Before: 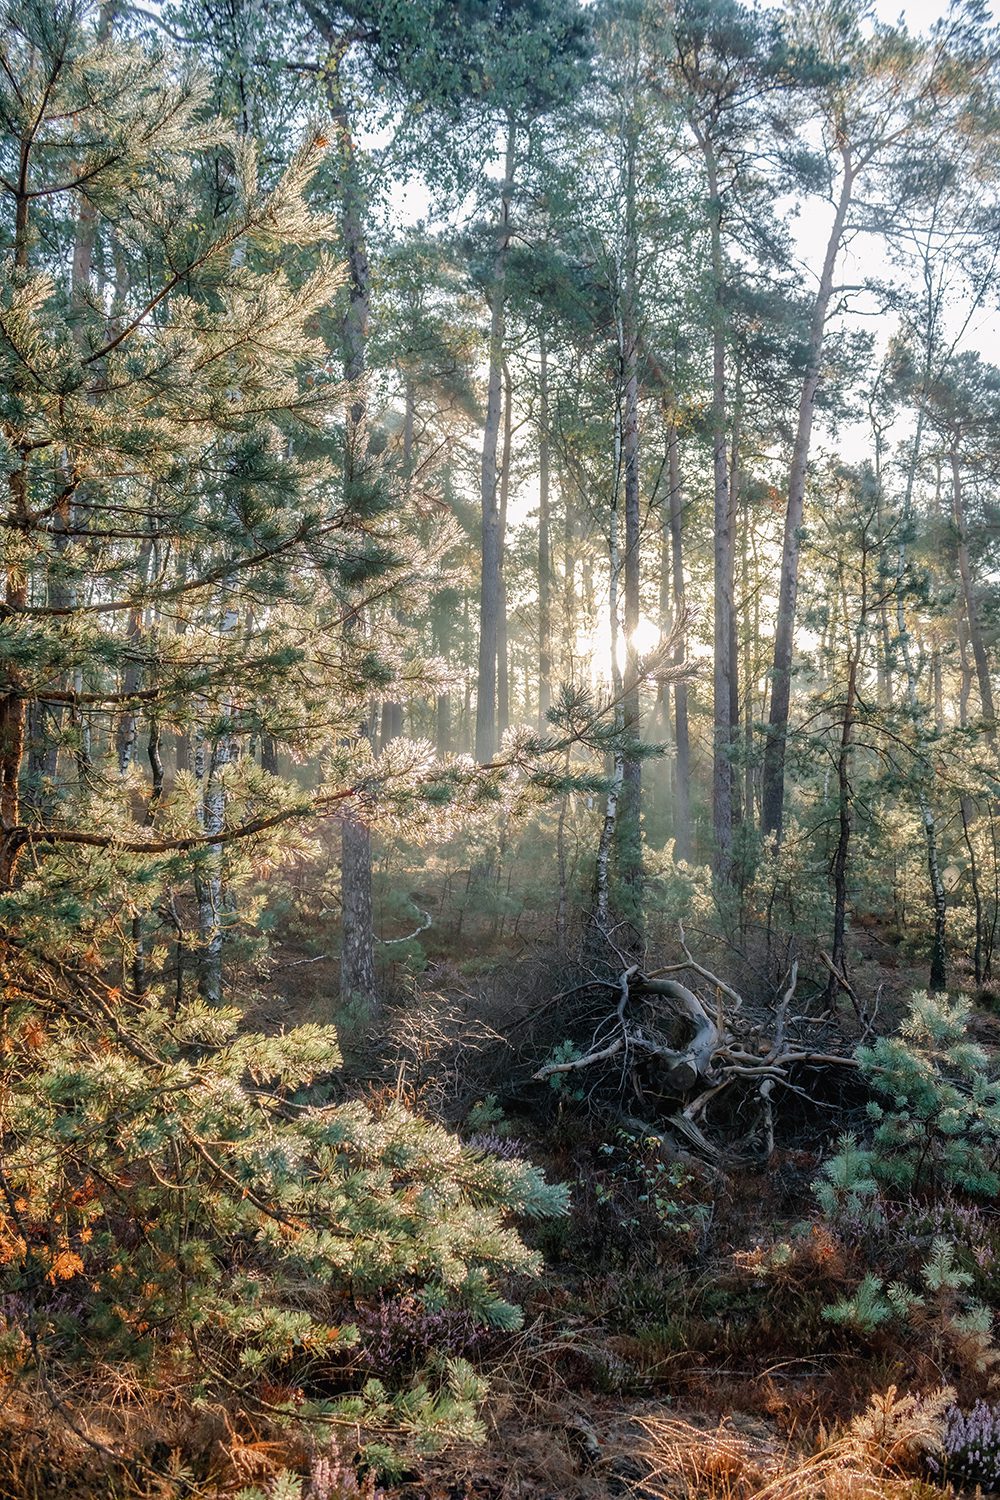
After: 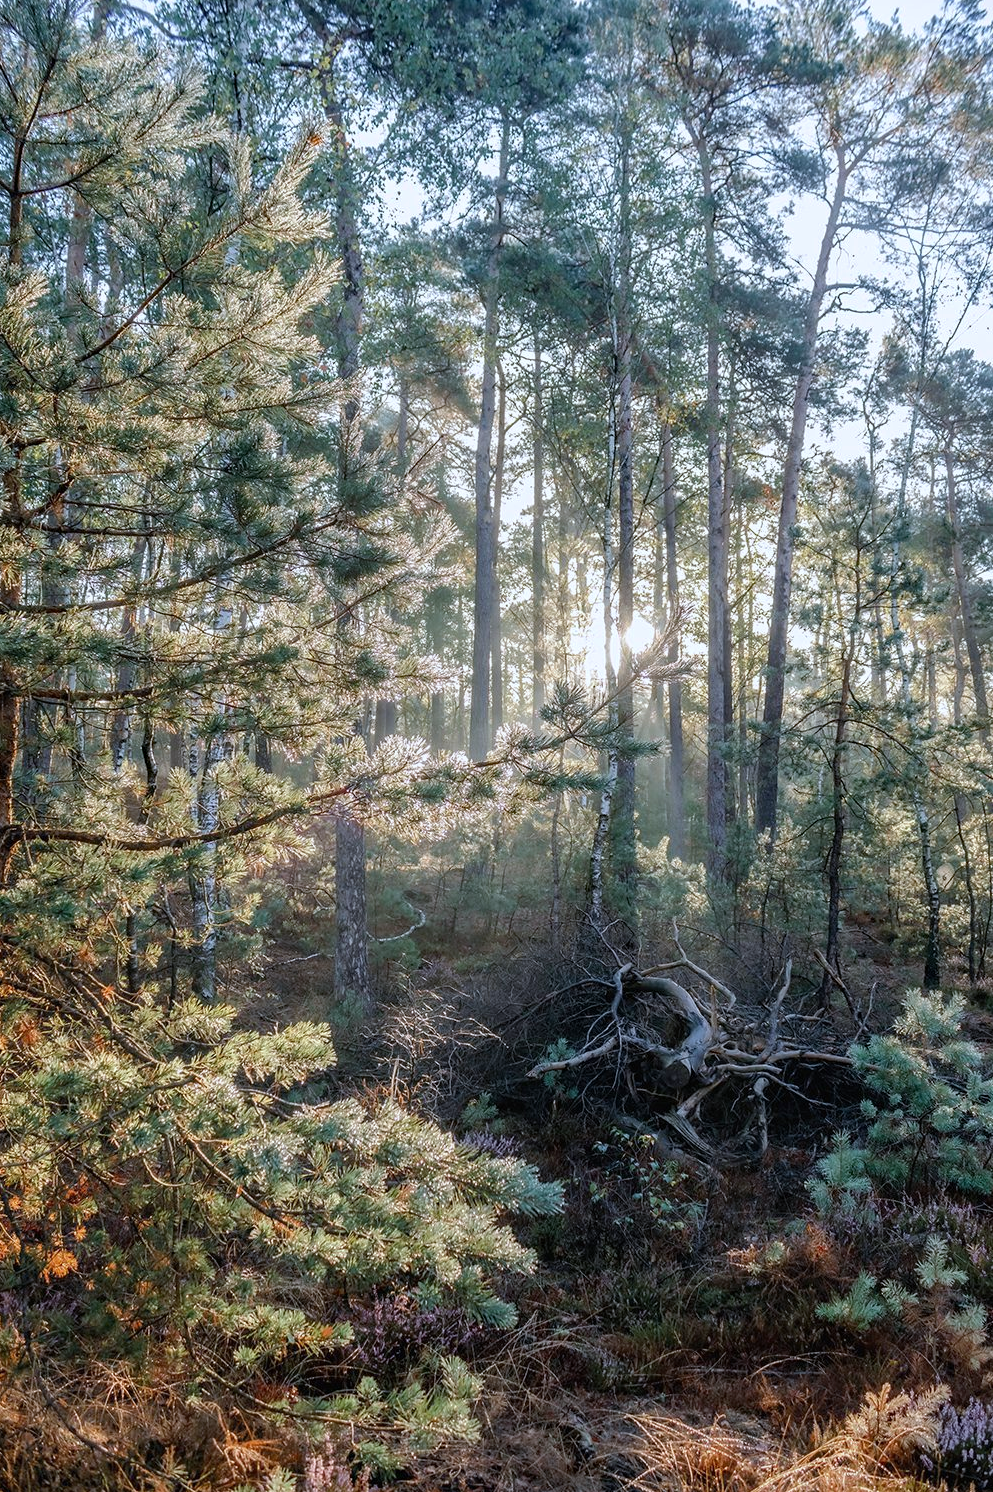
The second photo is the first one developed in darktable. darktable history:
crop and rotate: left 0.614%, top 0.179%, bottom 0.309%
white balance: red 0.954, blue 1.079
haze removal: compatibility mode true, adaptive false
